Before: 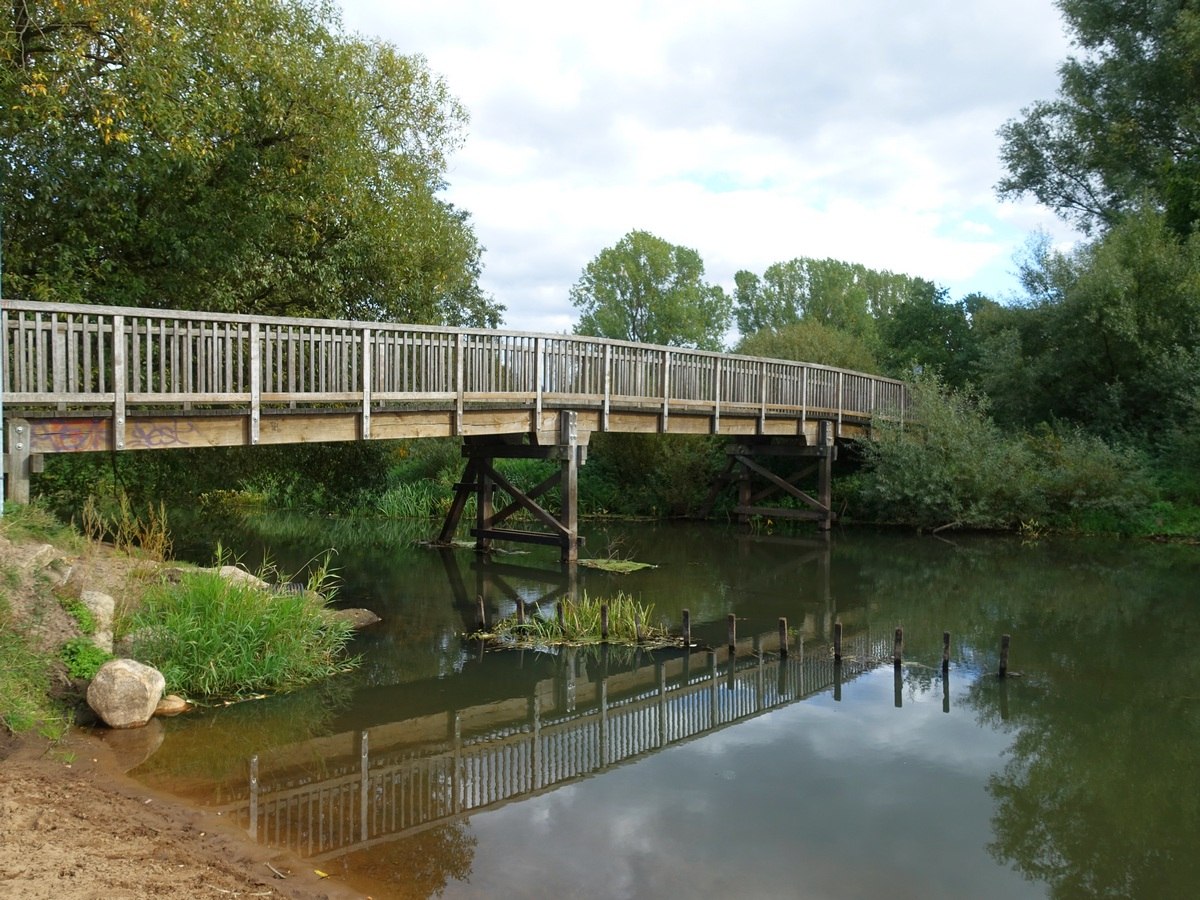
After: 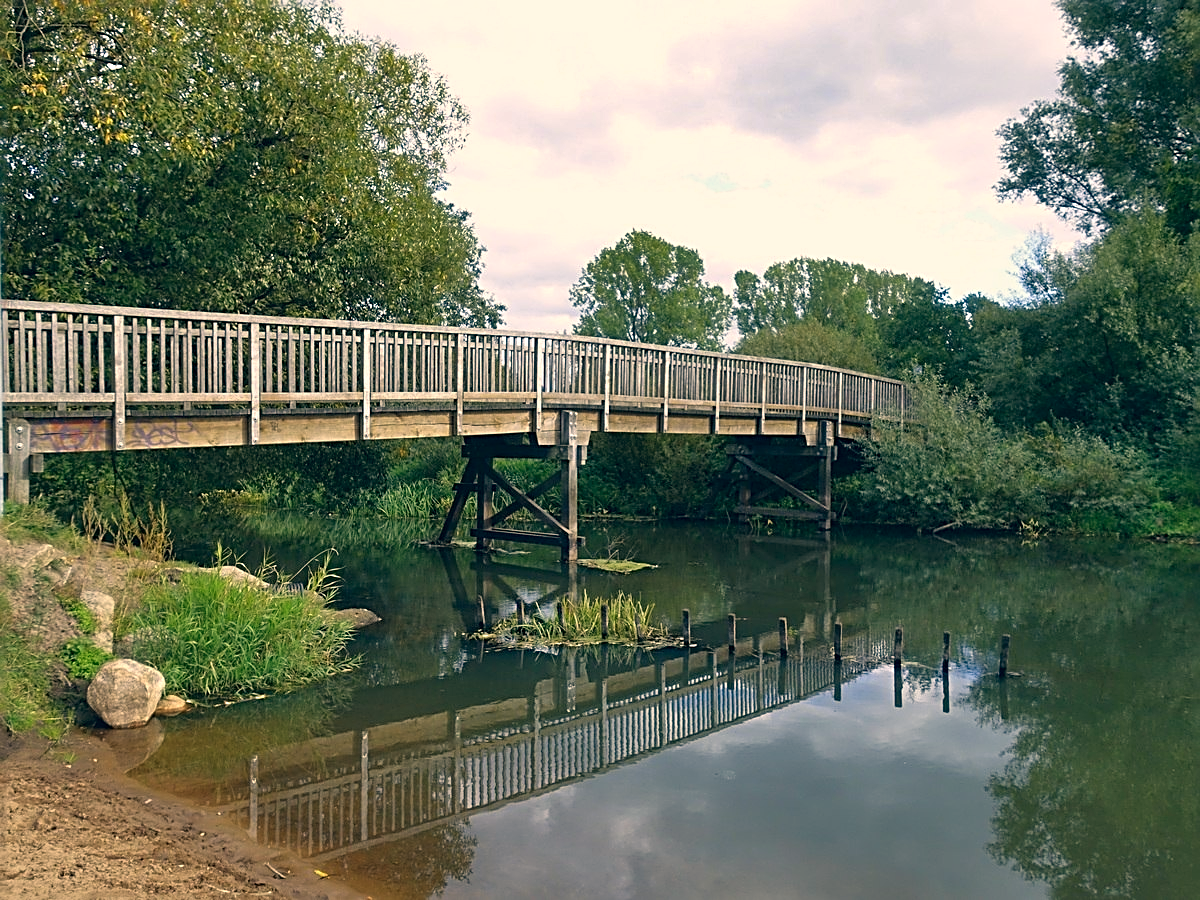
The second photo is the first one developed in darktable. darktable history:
color correction: highlights a* 10.35, highlights b* 13.95, shadows a* -10.08, shadows b* -14.87
sharpen: radius 2.616, amount 0.691
shadows and highlights: soften with gaussian
